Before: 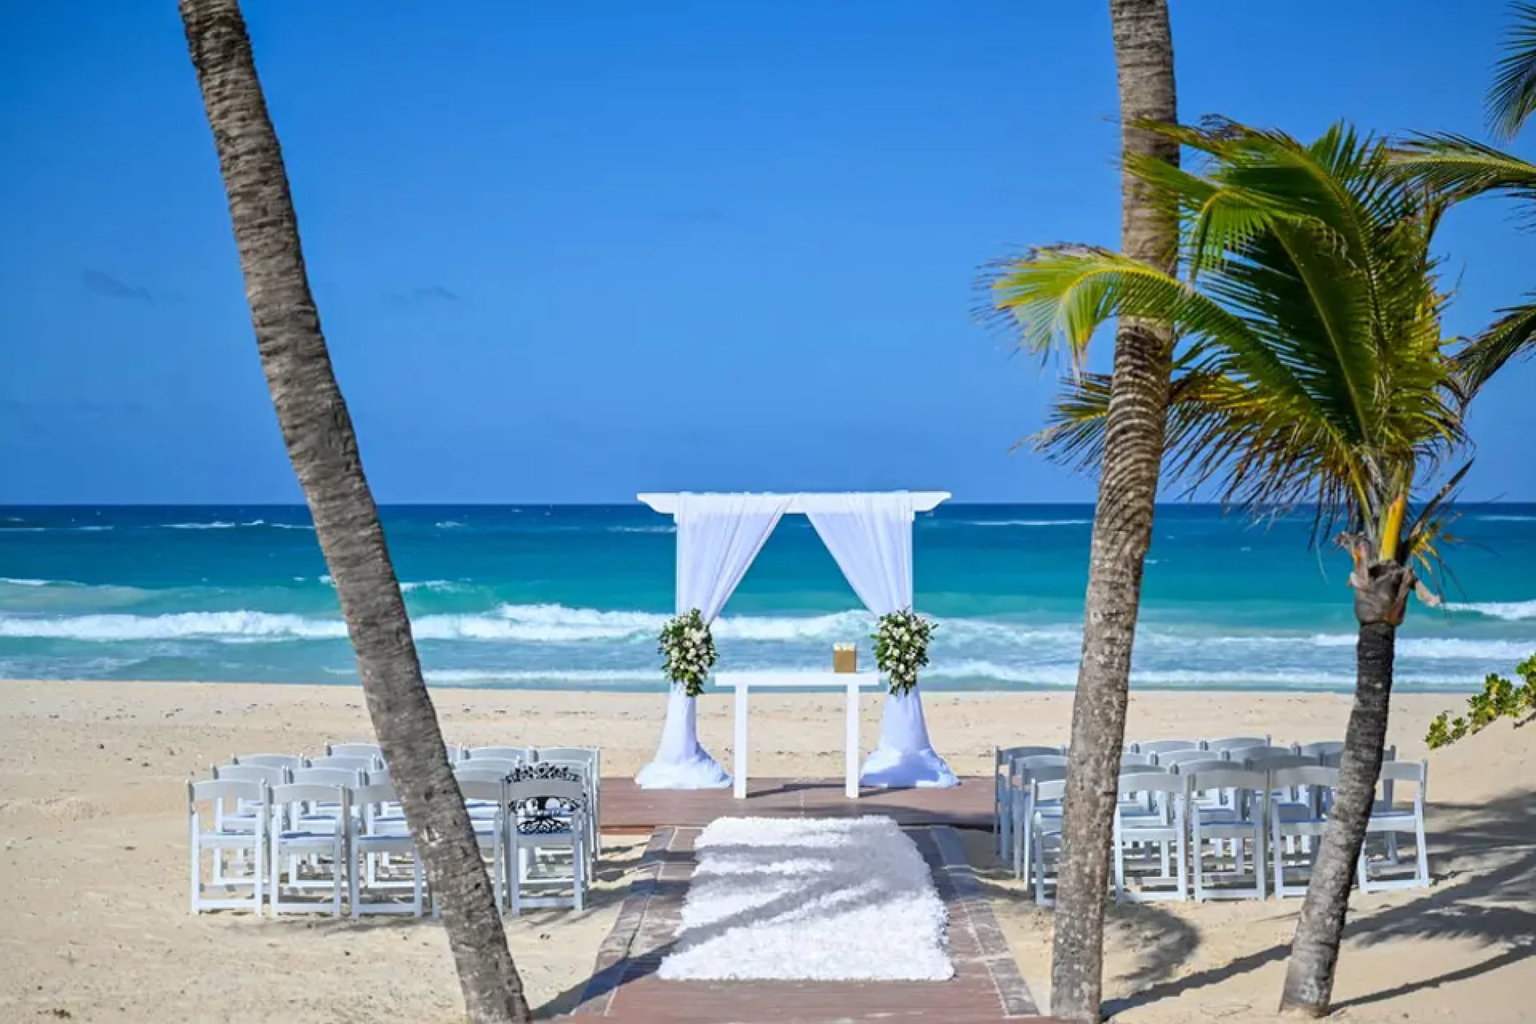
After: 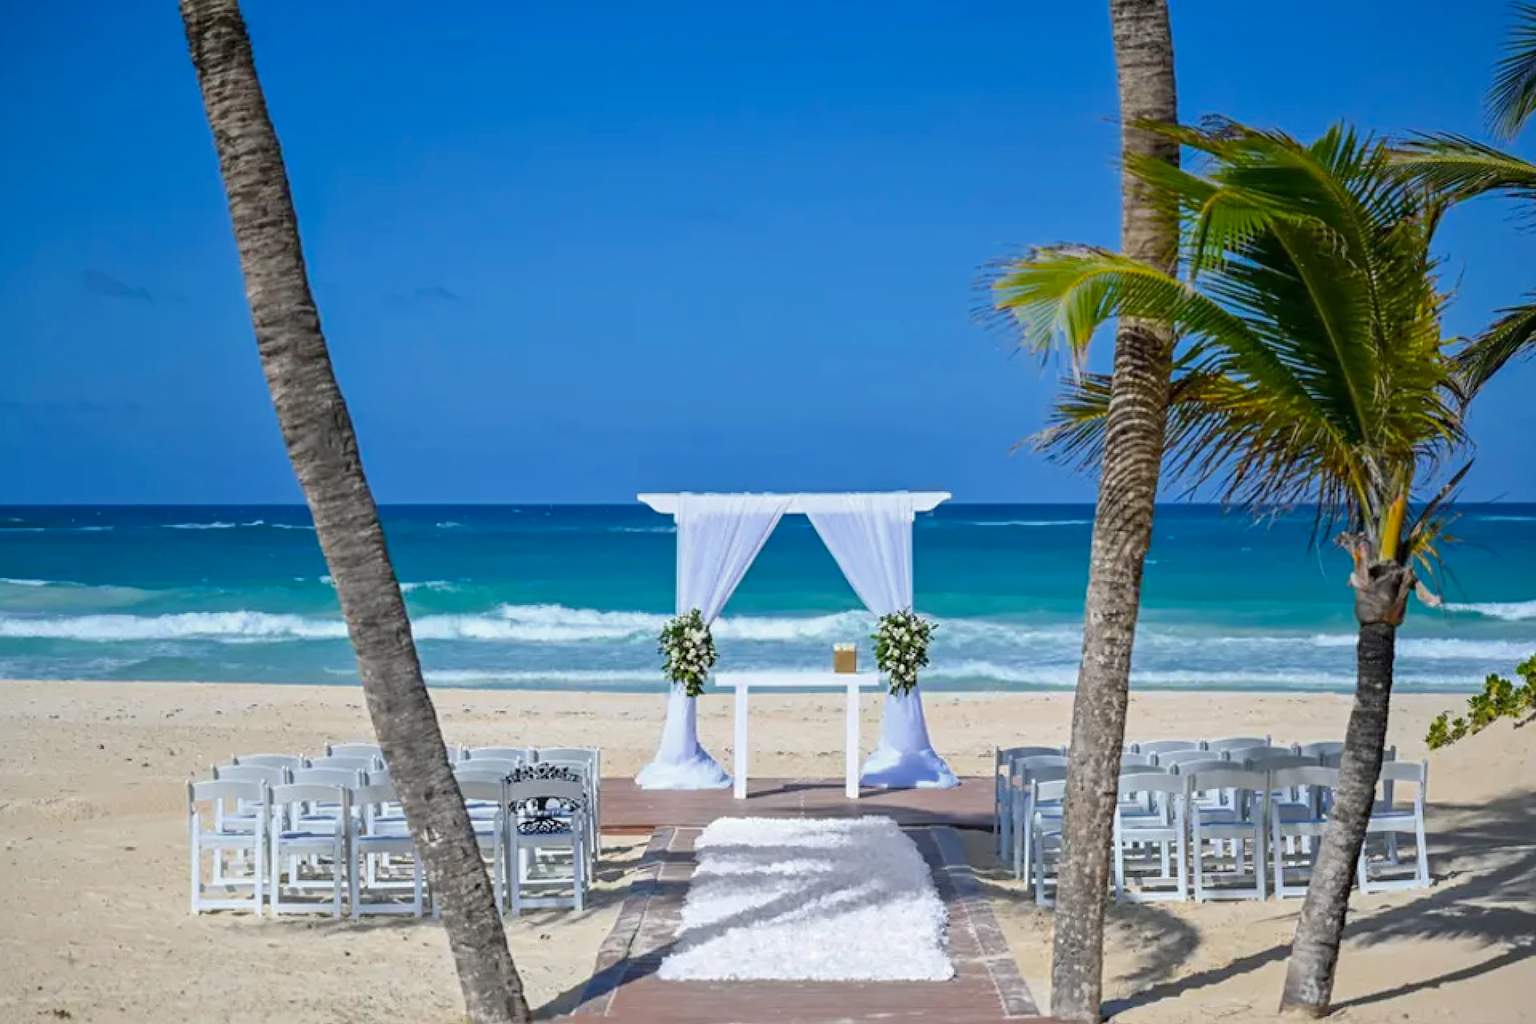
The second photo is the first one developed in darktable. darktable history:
color zones: curves: ch0 [(0, 0.425) (0.143, 0.422) (0.286, 0.42) (0.429, 0.419) (0.571, 0.419) (0.714, 0.42) (0.857, 0.422) (1, 0.425)]
